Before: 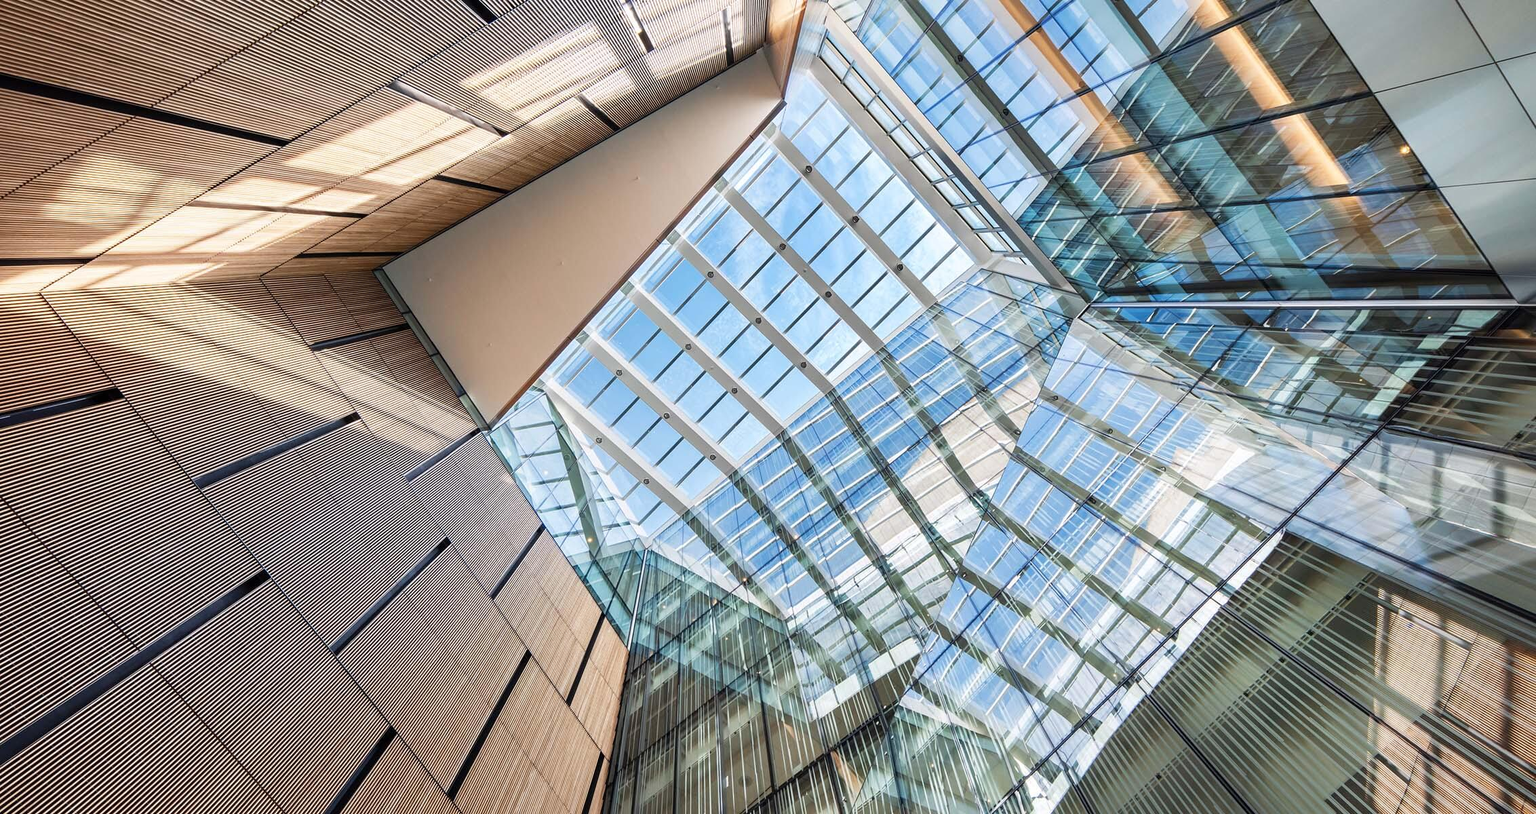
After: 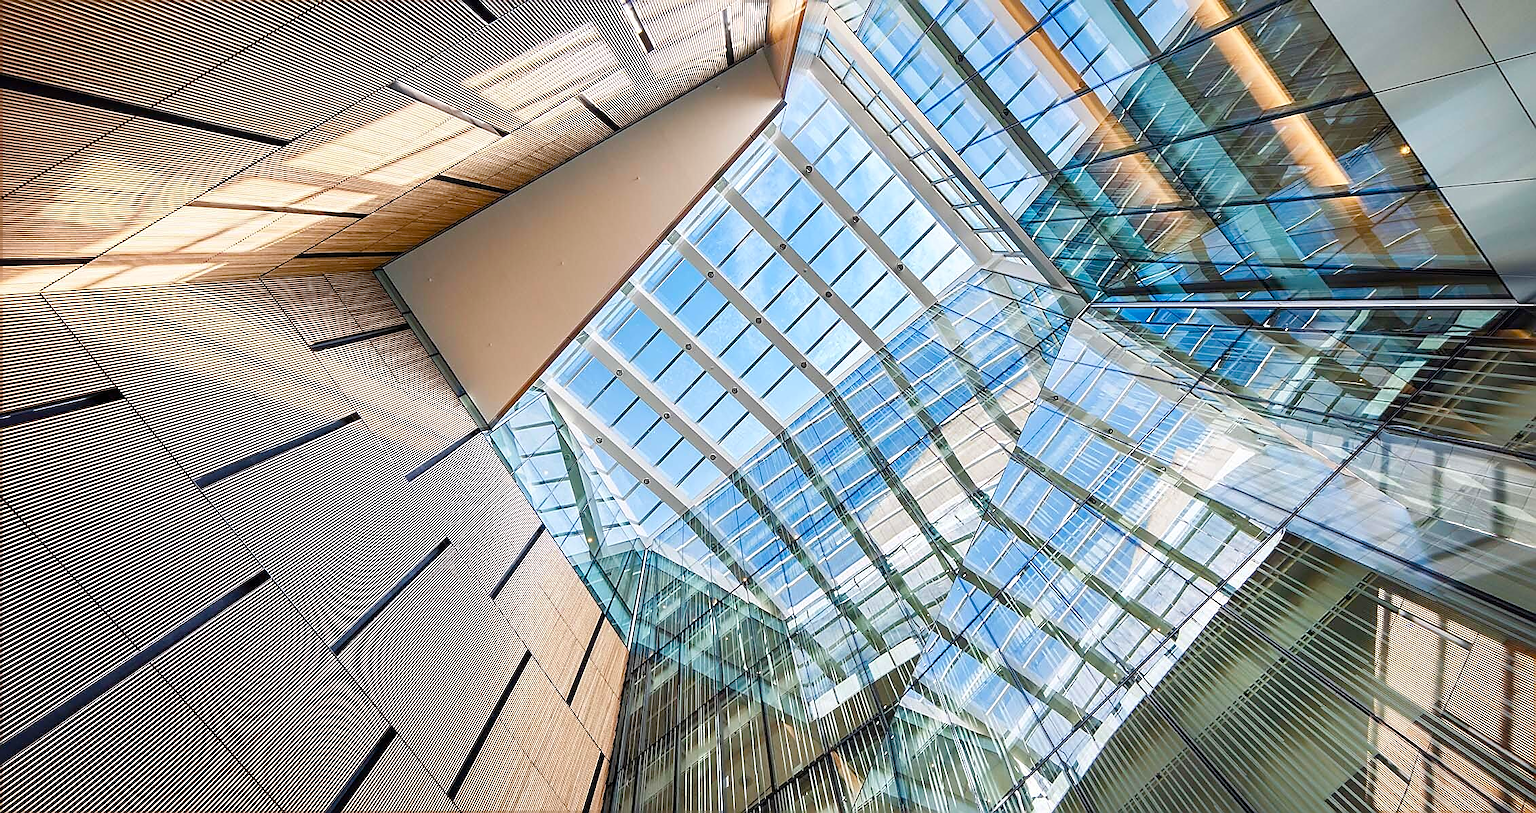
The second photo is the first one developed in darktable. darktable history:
color balance rgb: perceptual saturation grading › global saturation 20%, perceptual saturation grading › highlights -25.813%, perceptual saturation grading › shadows 24.39%, global vibrance 30.649%
sharpen: radius 1.359, amount 1.234, threshold 0.607
